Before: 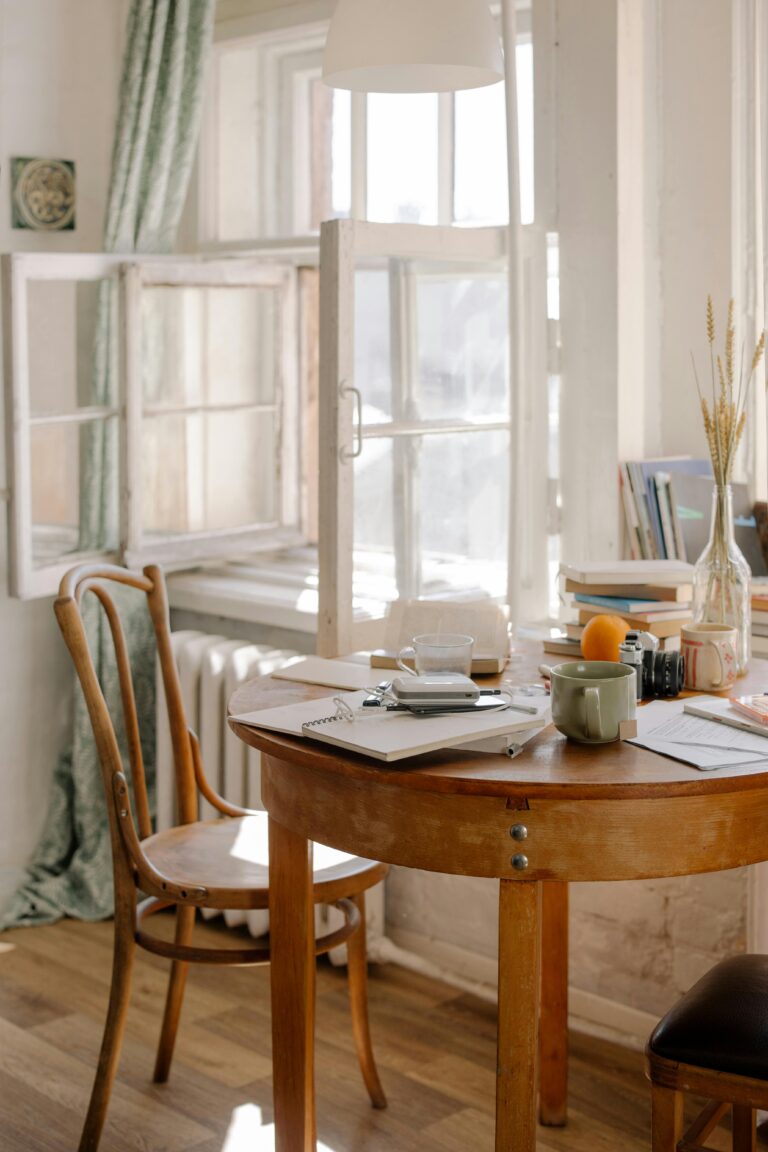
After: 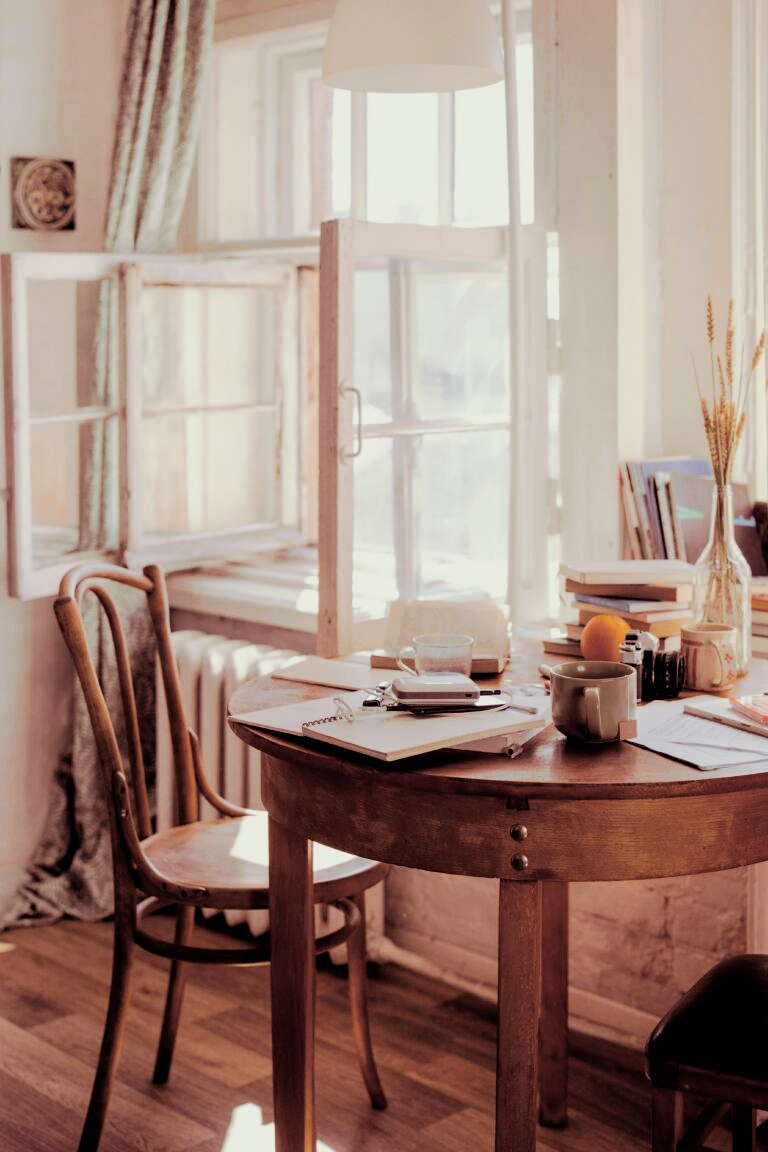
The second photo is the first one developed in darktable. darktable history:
split-toning: compress 20%
color balance rgb: perceptual saturation grading › global saturation 20%, global vibrance 20%
filmic rgb: black relative exposure -5 EV, hardness 2.88, contrast 1.4, highlights saturation mix -30%
